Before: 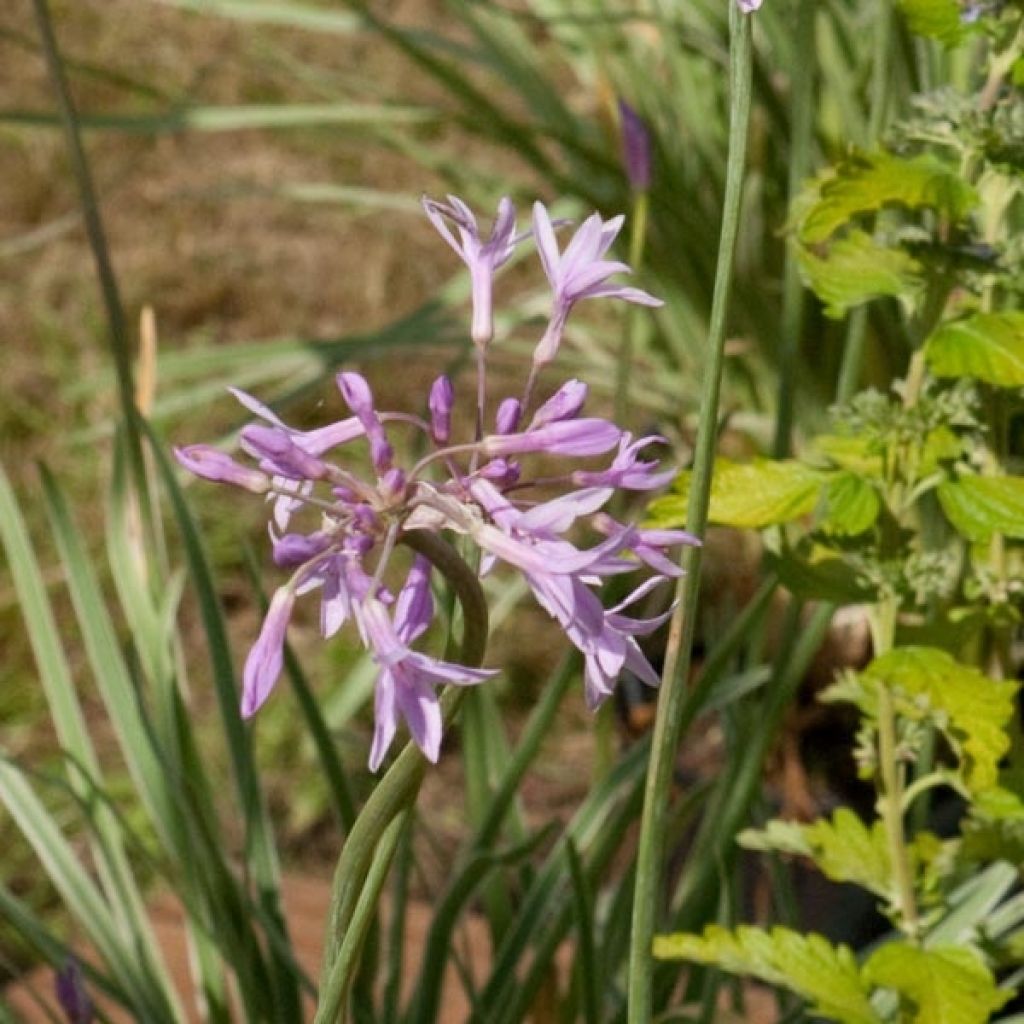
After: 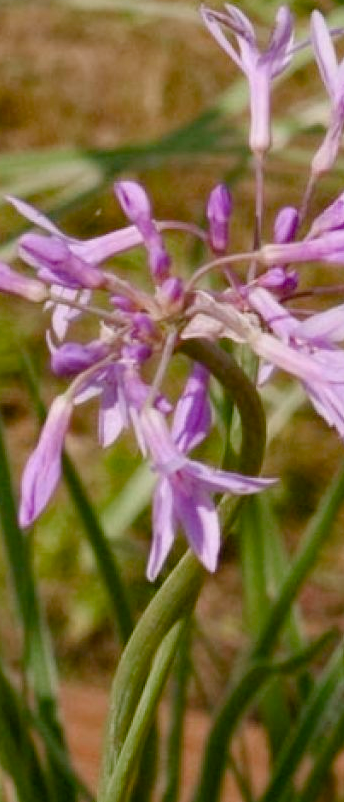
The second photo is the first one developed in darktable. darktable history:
contrast equalizer: octaves 7, y [[0.6 ×6], [0.55 ×6], [0 ×6], [0 ×6], [0 ×6]], mix 0.15
color balance rgb: highlights gain › chroma 1.493%, highlights gain › hue 311.01°, perceptual saturation grading › global saturation 20%, perceptual saturation grading › highlights -24.993%, perceptual saturation grading › shadows 50.581%, contrast -9.366%
crop and rotate: left 21.721%, top 18.695%, right 44.645%, bottom 2.978%
